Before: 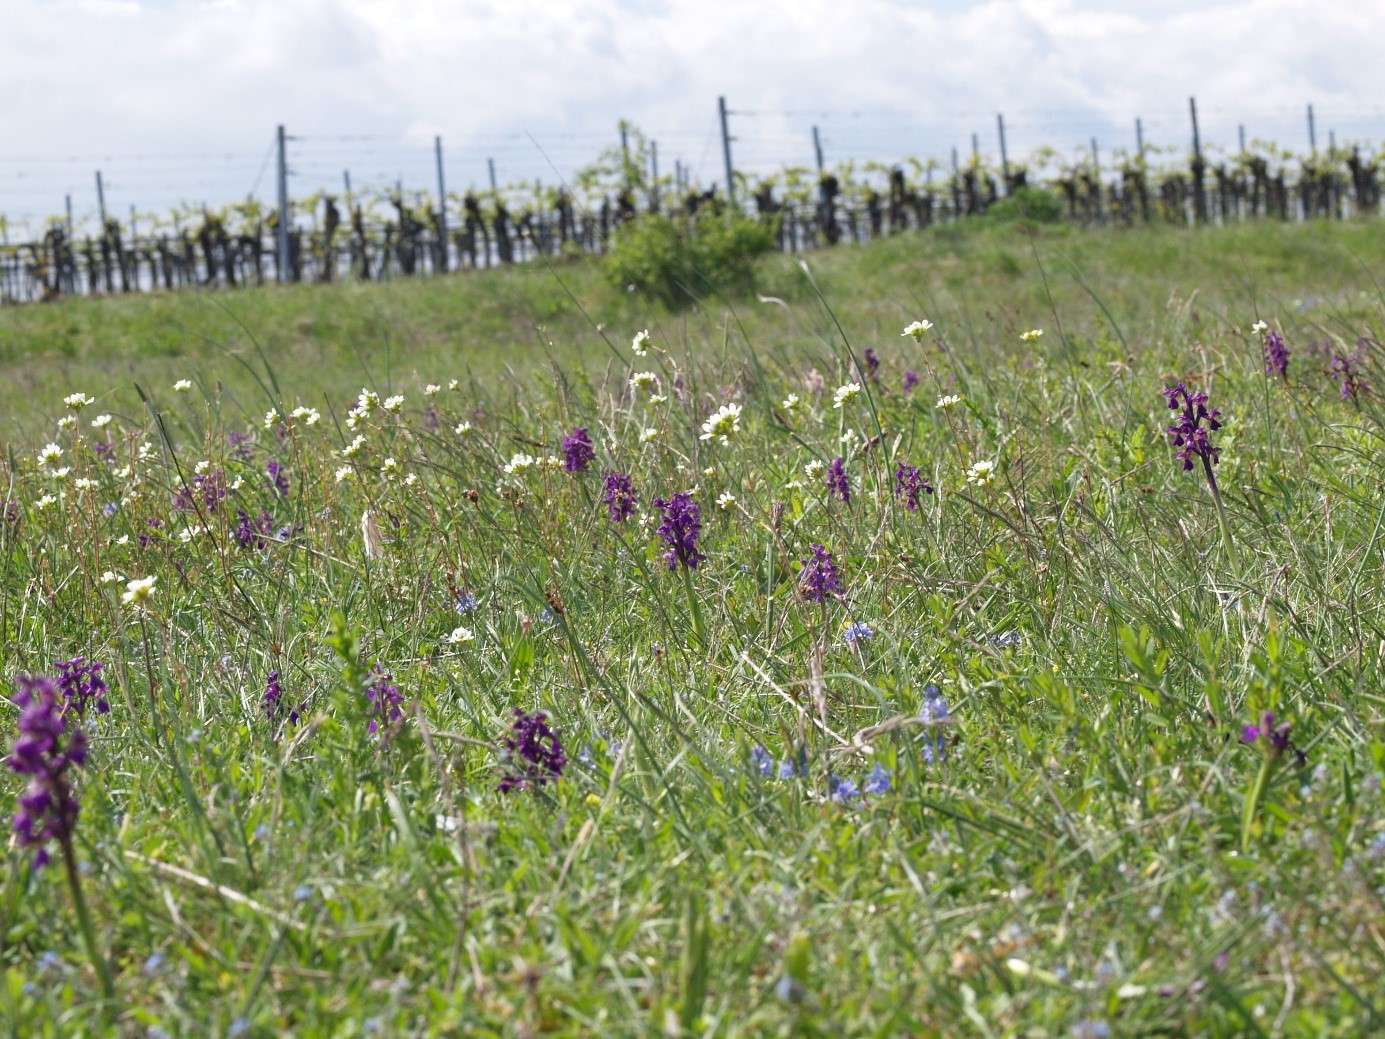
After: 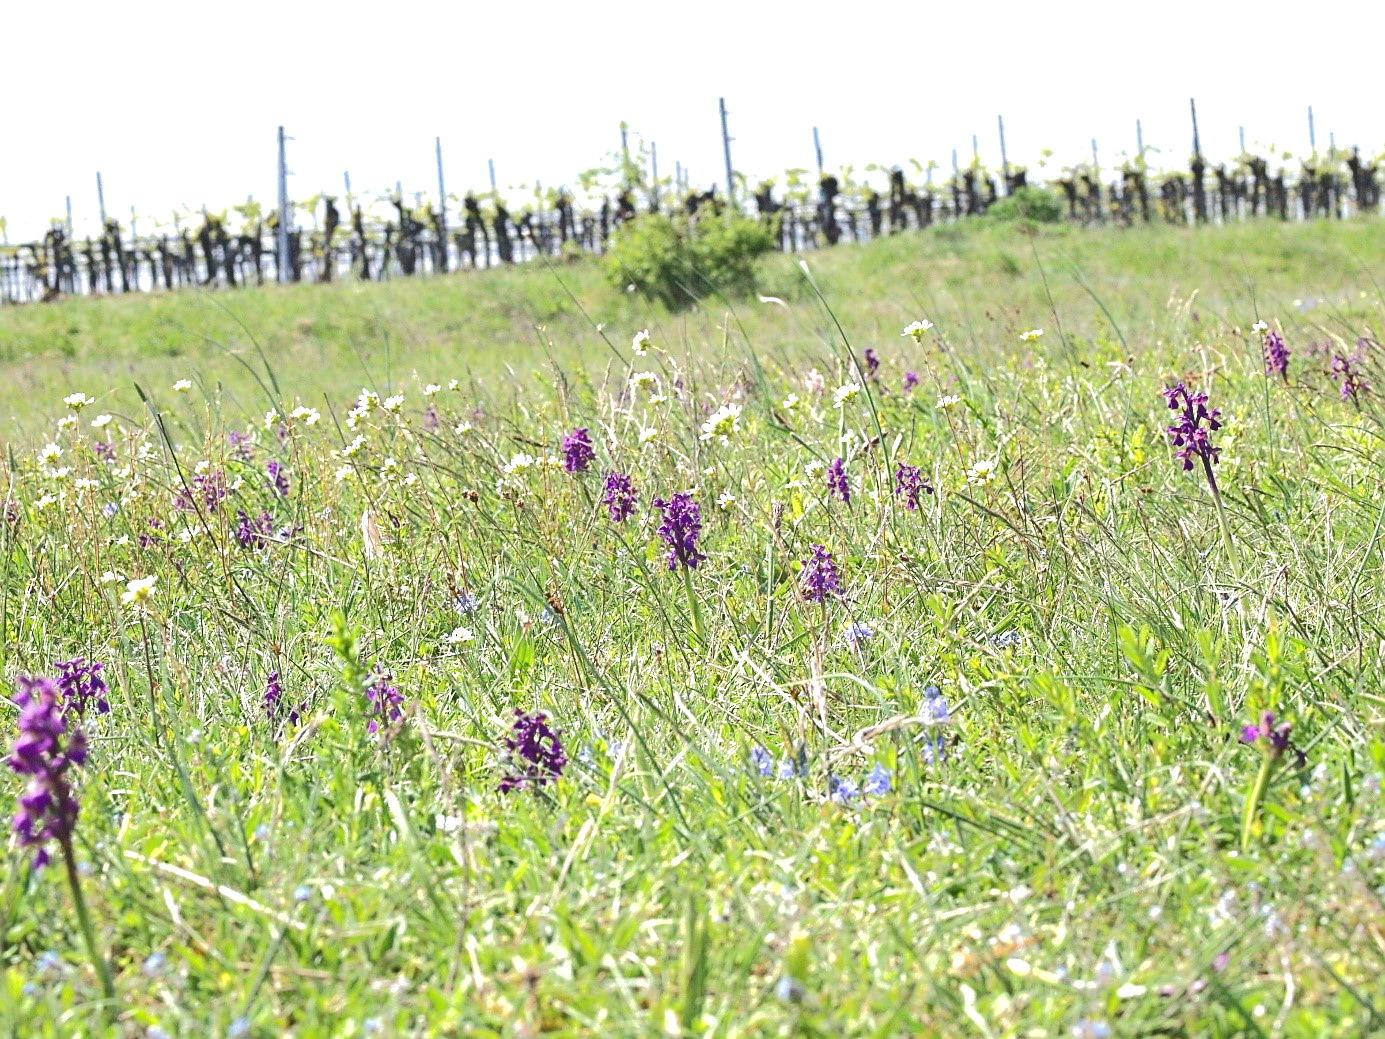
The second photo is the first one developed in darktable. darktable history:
sharpen: on, module defaults
exposure: exposure 1.063 EV, compensate highlight preservation false
tone curve: curves: ch0 [(0, 0) (0.003, 0.15) (0.011, 0.151) (0.025, 0.15) (0.044, 0.15) (0.069, 0.151) (0.1, 0.153) (0.136, 0.16) (0.177, 0.183) (0.224, 0.21) (0.277, 0.253) (0.335, 0.309) (0.399, 0.389) (0.468, 0.479) (0.543, 0.58) (0.623, 0.677) (0.709, 0.747) (0.801, 0.808) (0.898, 0.87) (1, 1)], color space Lab, independent channels, preserve colors none
